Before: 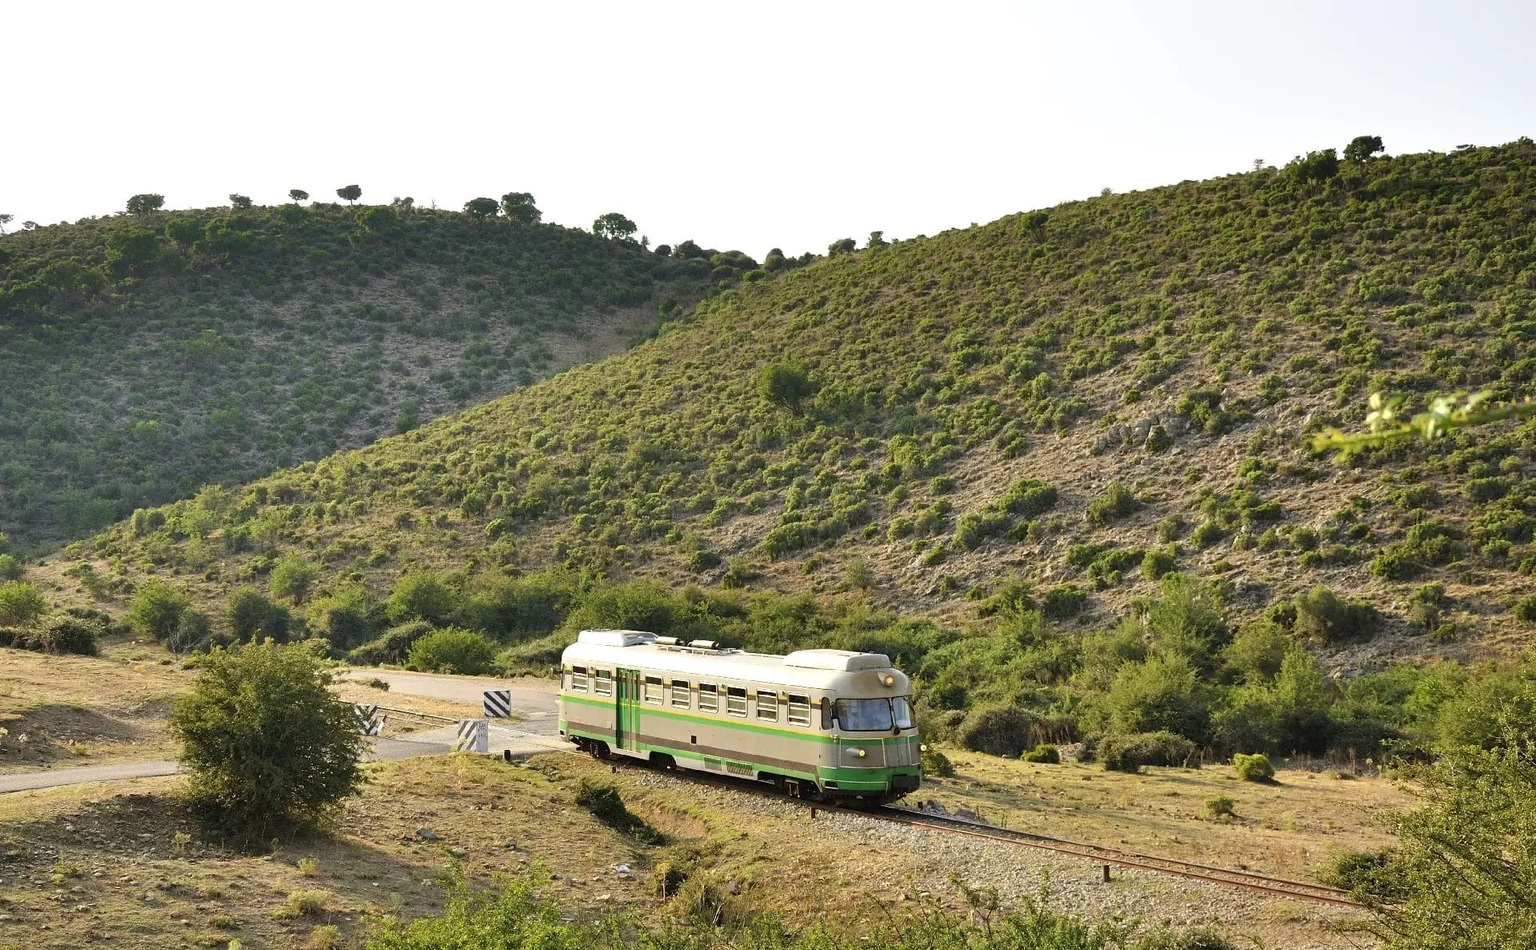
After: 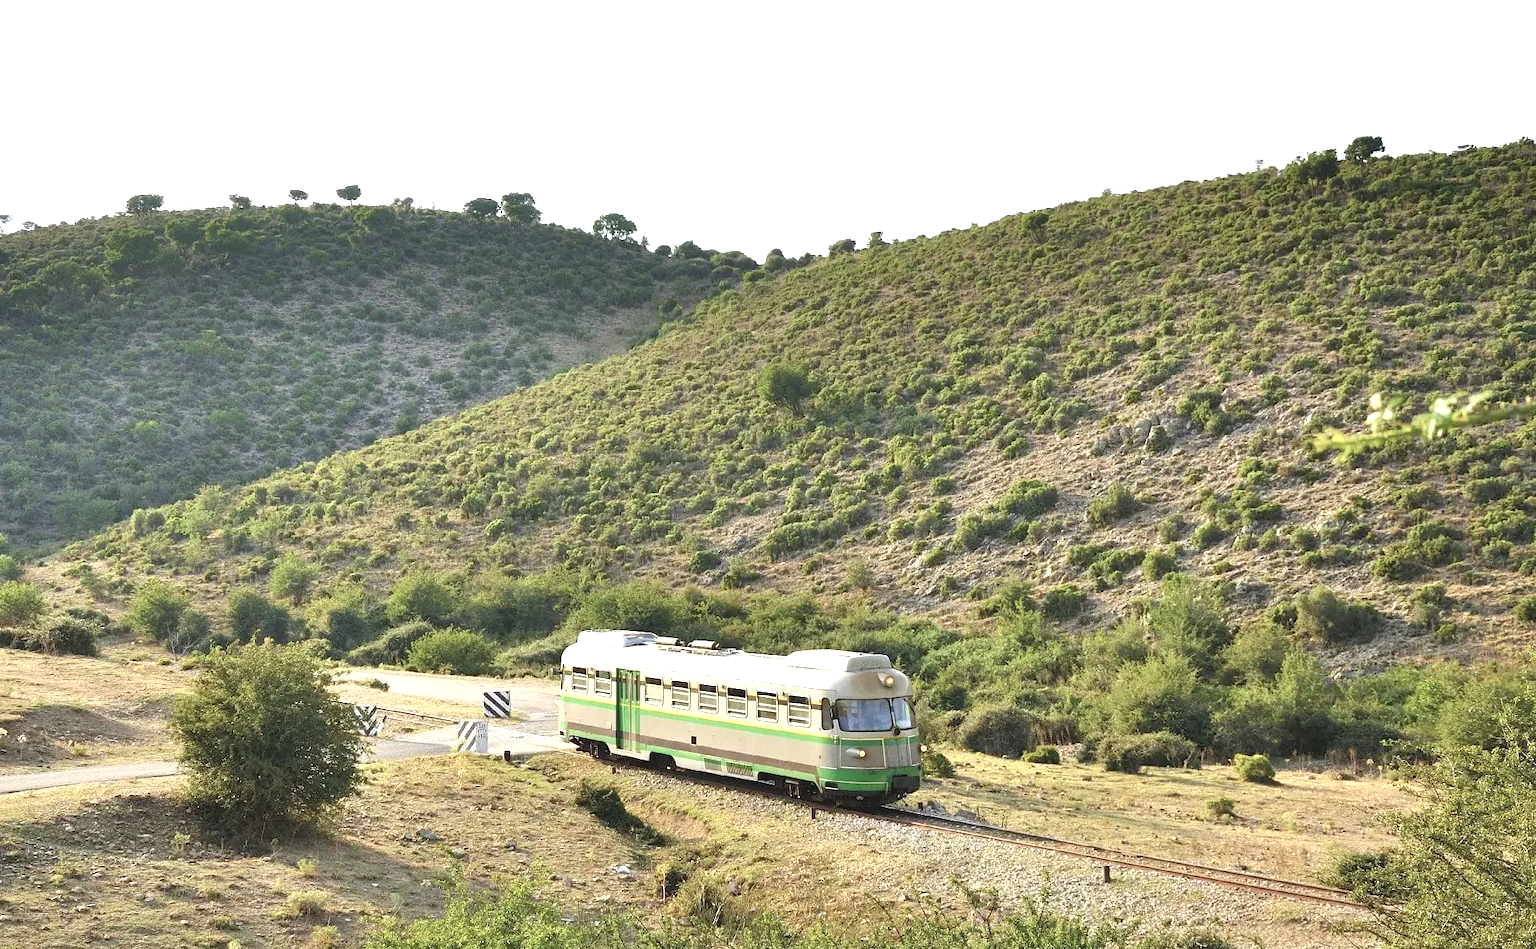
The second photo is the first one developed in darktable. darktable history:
crop: left 0.063%
exposure: black level correction 0, exposure 0.836 EV, compensate highlight preservation false
contrast brightness saturation: contrast -0.092, saturation -0.083
color calibration: x 0.355, y 0.368, temperature 4745.1 K, gamut compression 2.98
